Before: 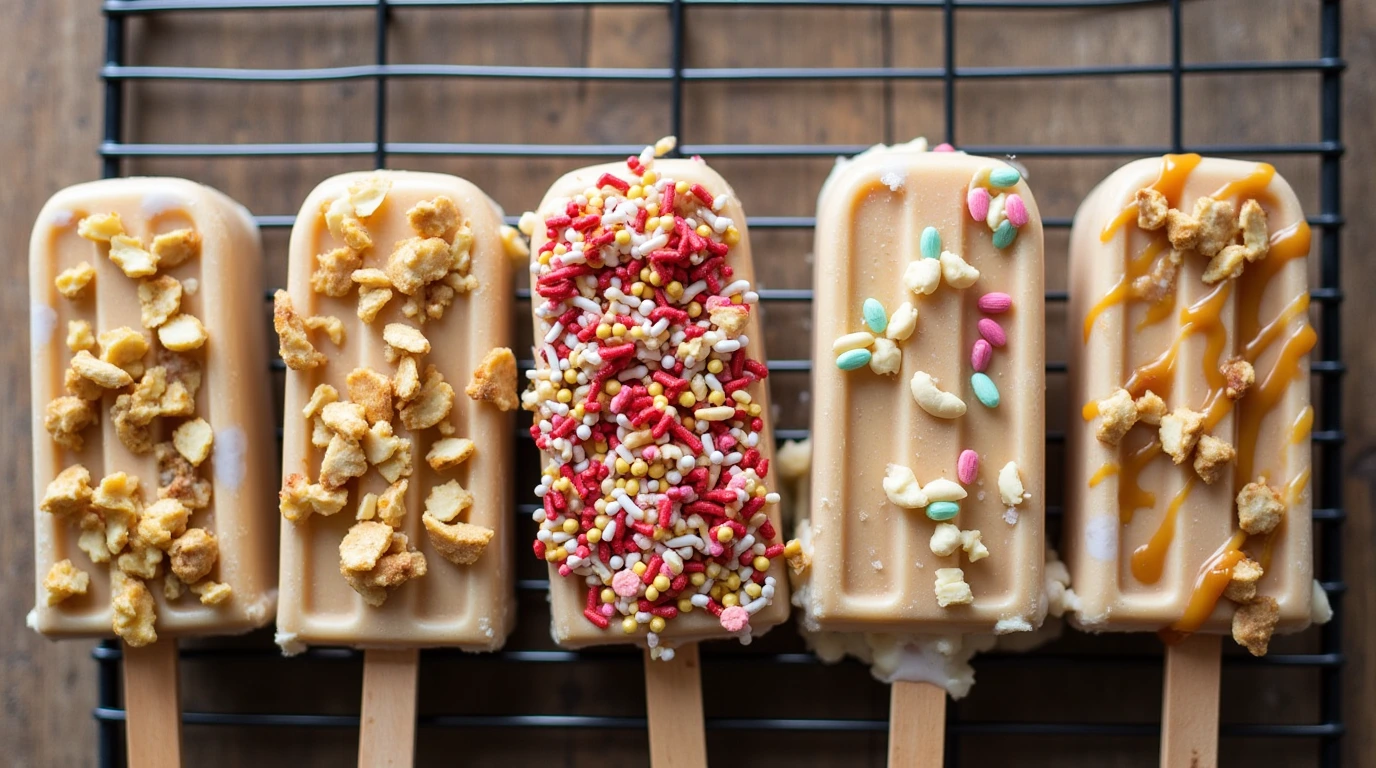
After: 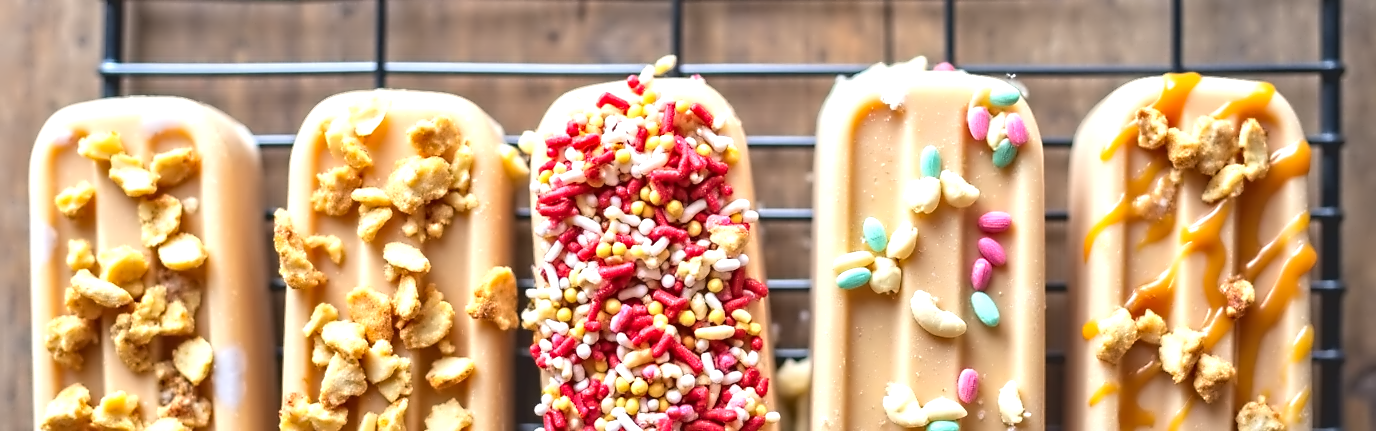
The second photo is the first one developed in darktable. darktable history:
local contrast: mode bilateral grid, contrast 28, coarseness 16, detail 115%, midtone range 0.2
exposure: black level correction 0, exposure 1.1 EV, compensate highlight preservation false
contrast brightness saturation: contrast -0.28
contrast equalizer: octaves 7, y [[0.5, 0.542, 0.583, 0.625, 0.667, 0.708], [0.5 ×6], [0.5 ×6], [0, 0.033, 0.067, 0.1, 0.133, 0.167], [0, 0.05, 0.1, 0.15, 0.2, 0.25]]
crop and rotate: top 10.605%, bottom 33.274%
